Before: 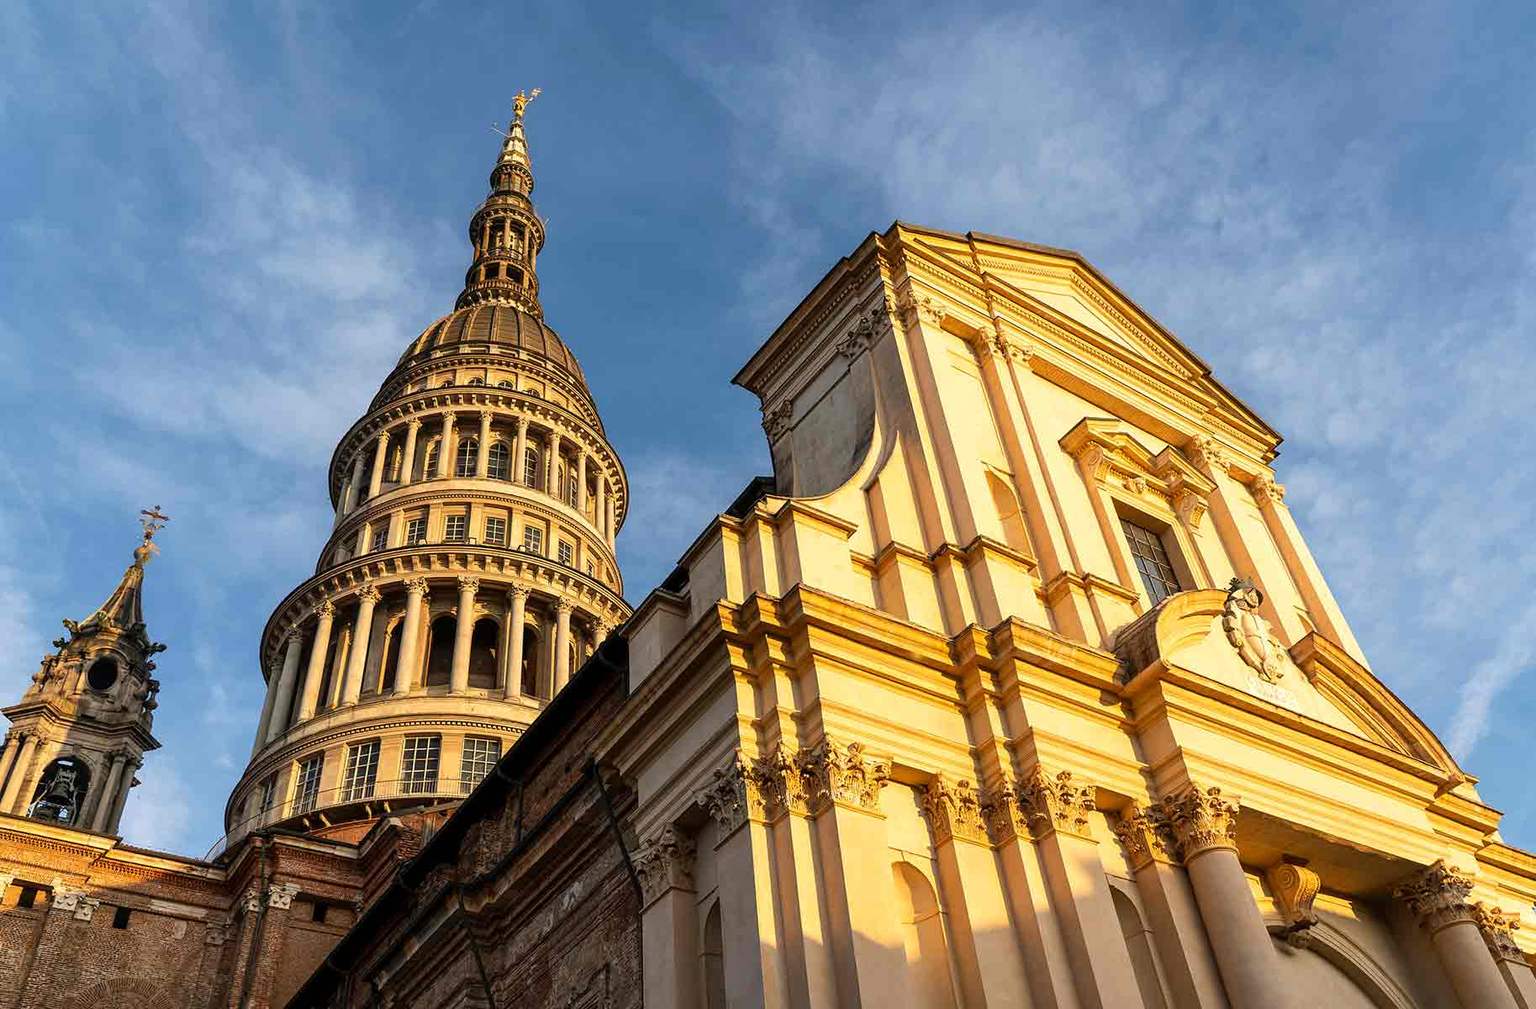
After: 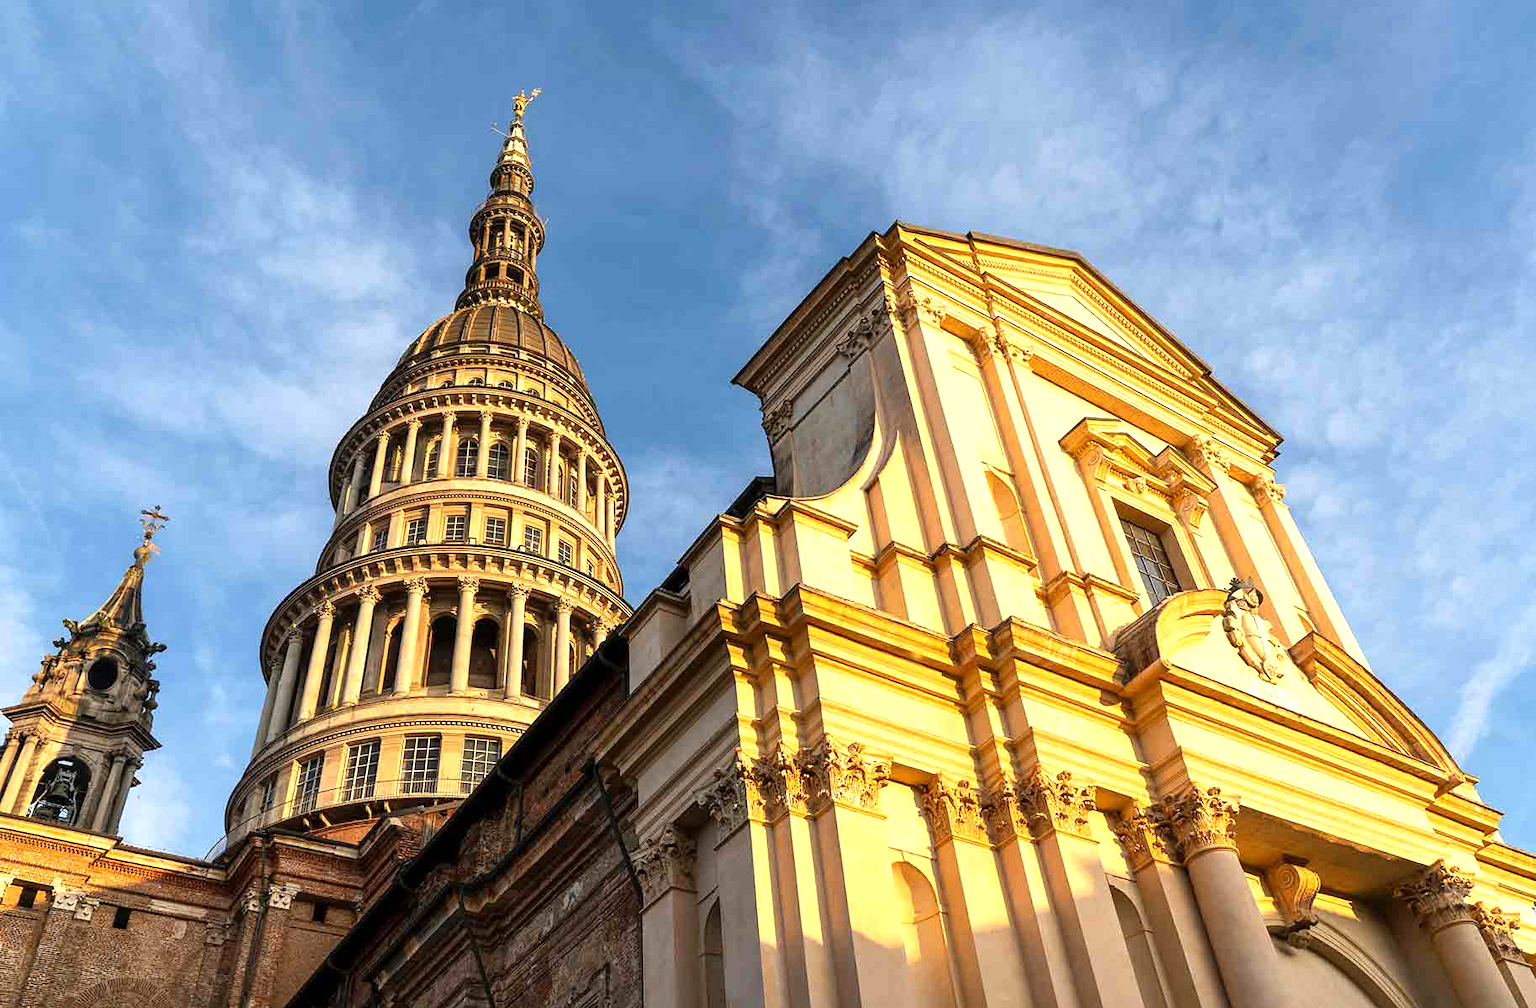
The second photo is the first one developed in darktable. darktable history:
exposure: exposure 0.505 EV, compensate highlight preservation false
